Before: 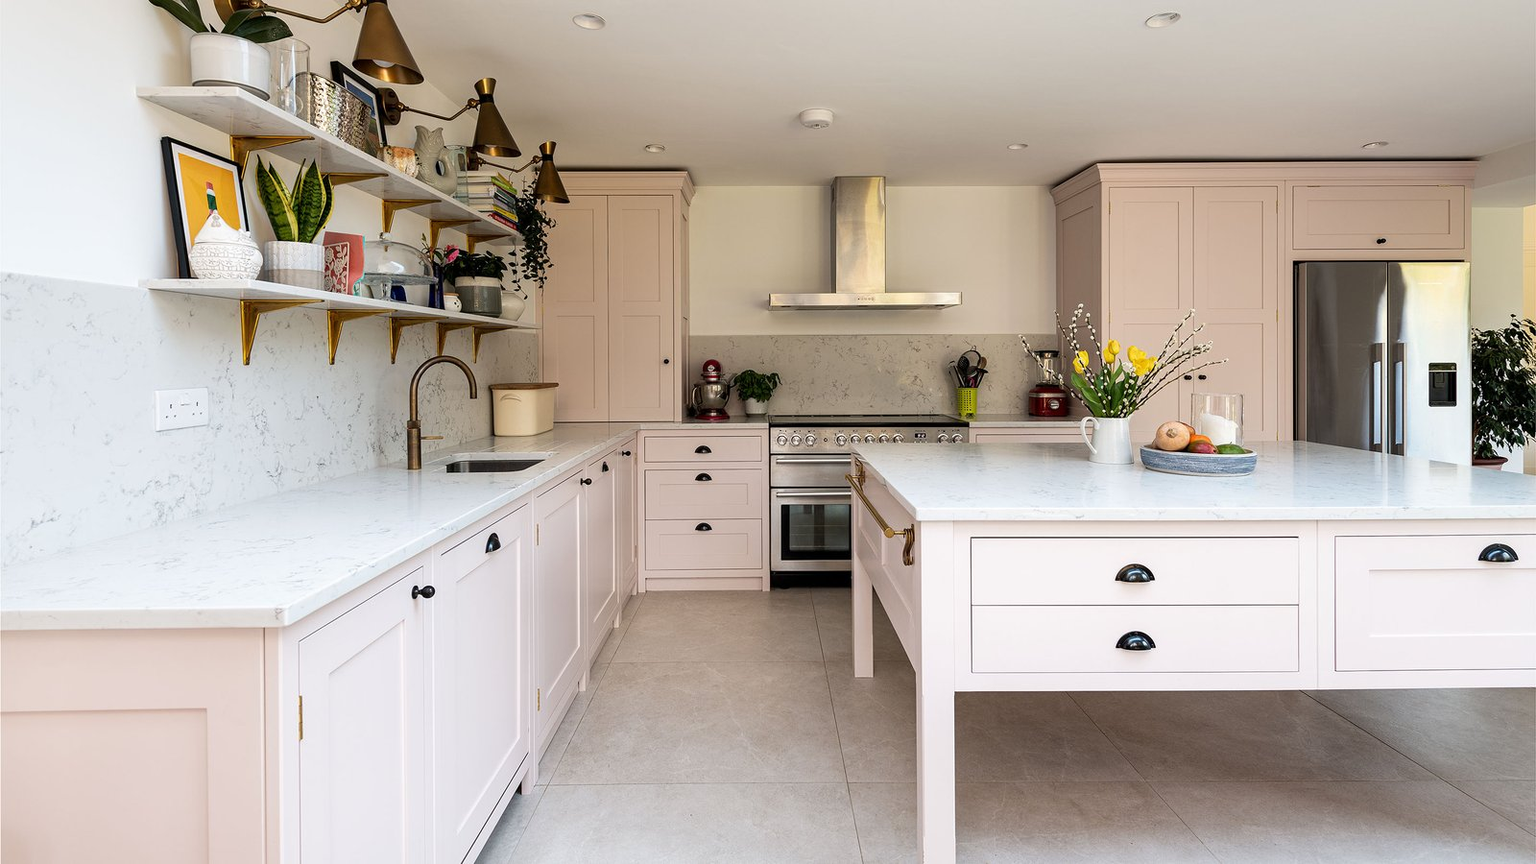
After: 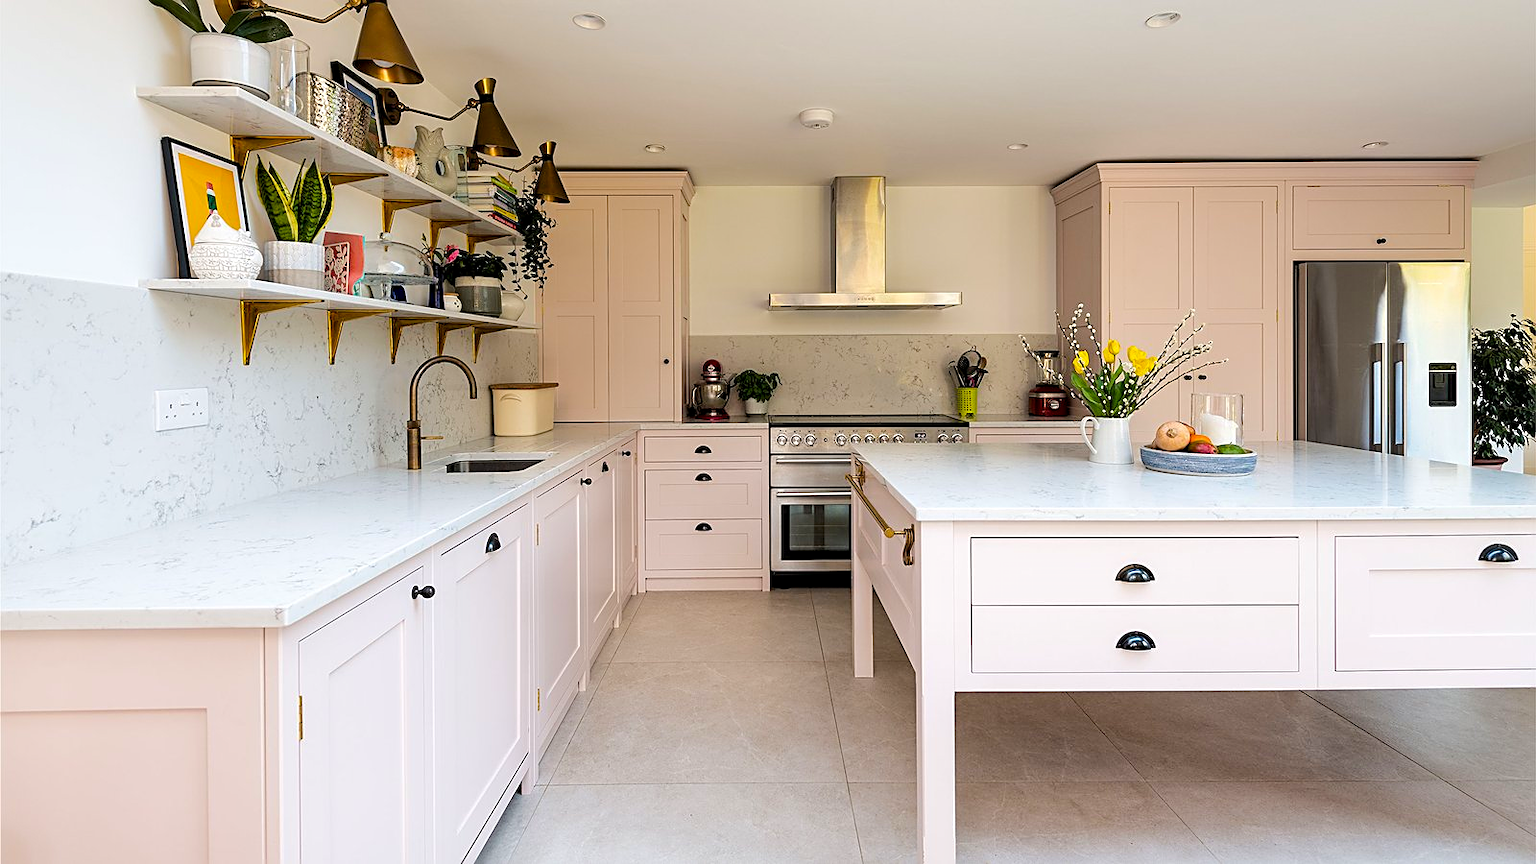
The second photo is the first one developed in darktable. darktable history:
sharpen: on, module defaults
contrast equalizer: y [[0.514, 0.573, 0.581, 0.508, 0.5, 0.5], [0.5 ×6], [0.5 ×6], [0 ×6], [0 ×6]], mix 0.202
color balance rgb: power › hue 329.88°, perceptual saturation grading › global saturation 15.033%, perceptual brilliance grading › mid-tones 10.142%, perceptual brilliance grading › shadows 14.625%, global vibrance 20%
